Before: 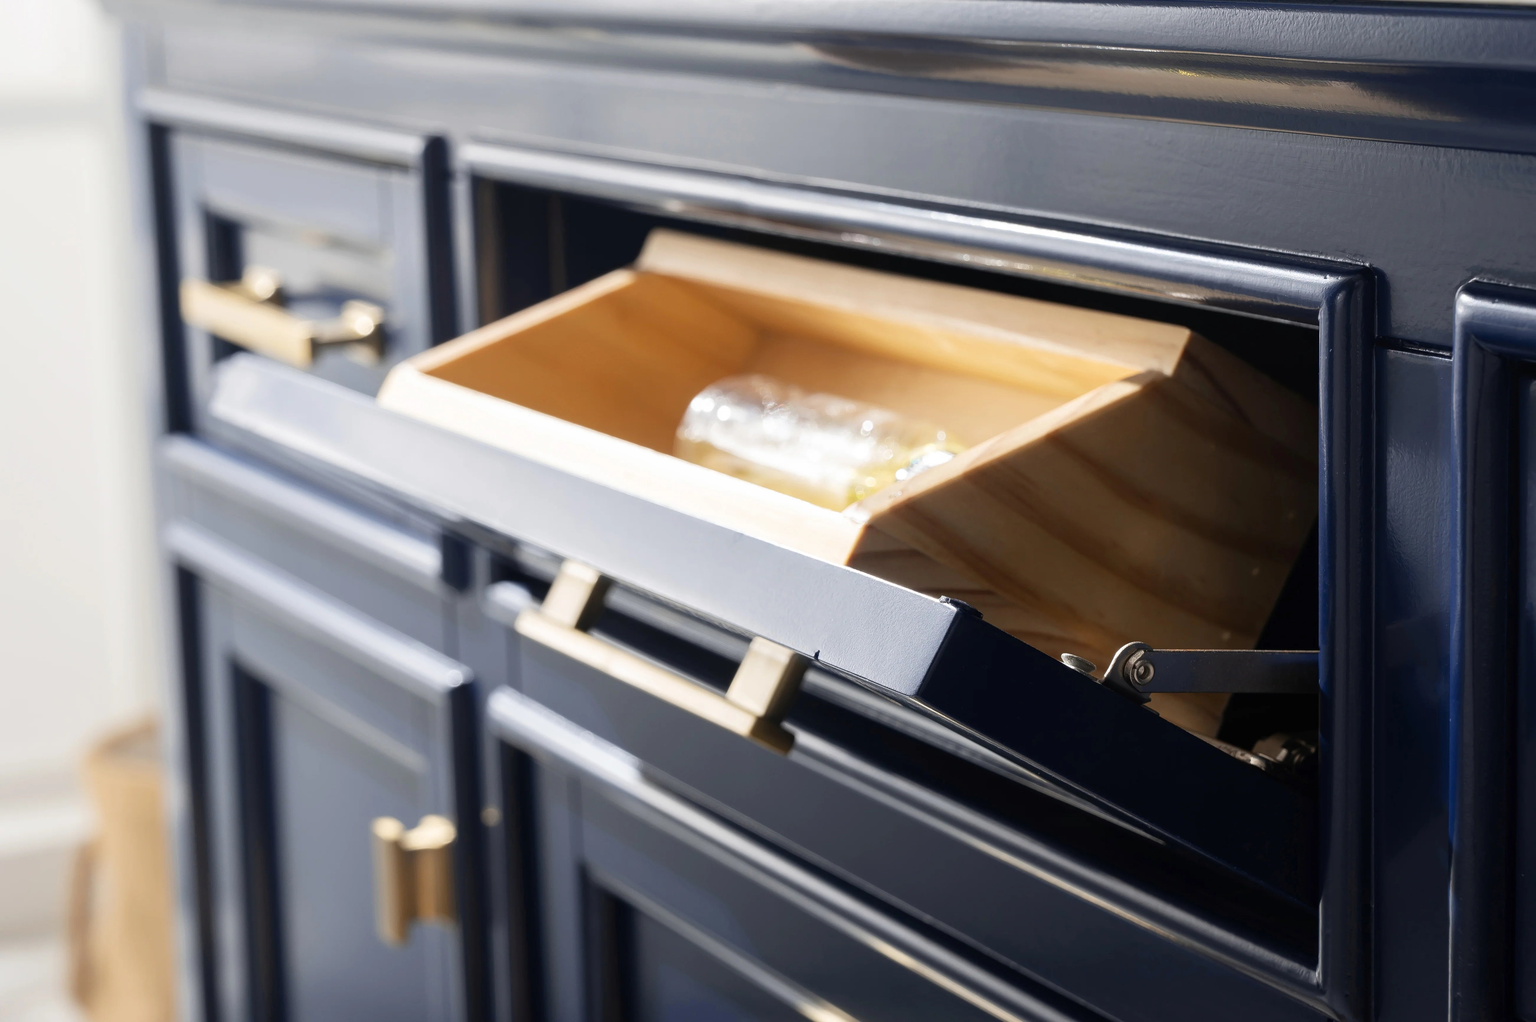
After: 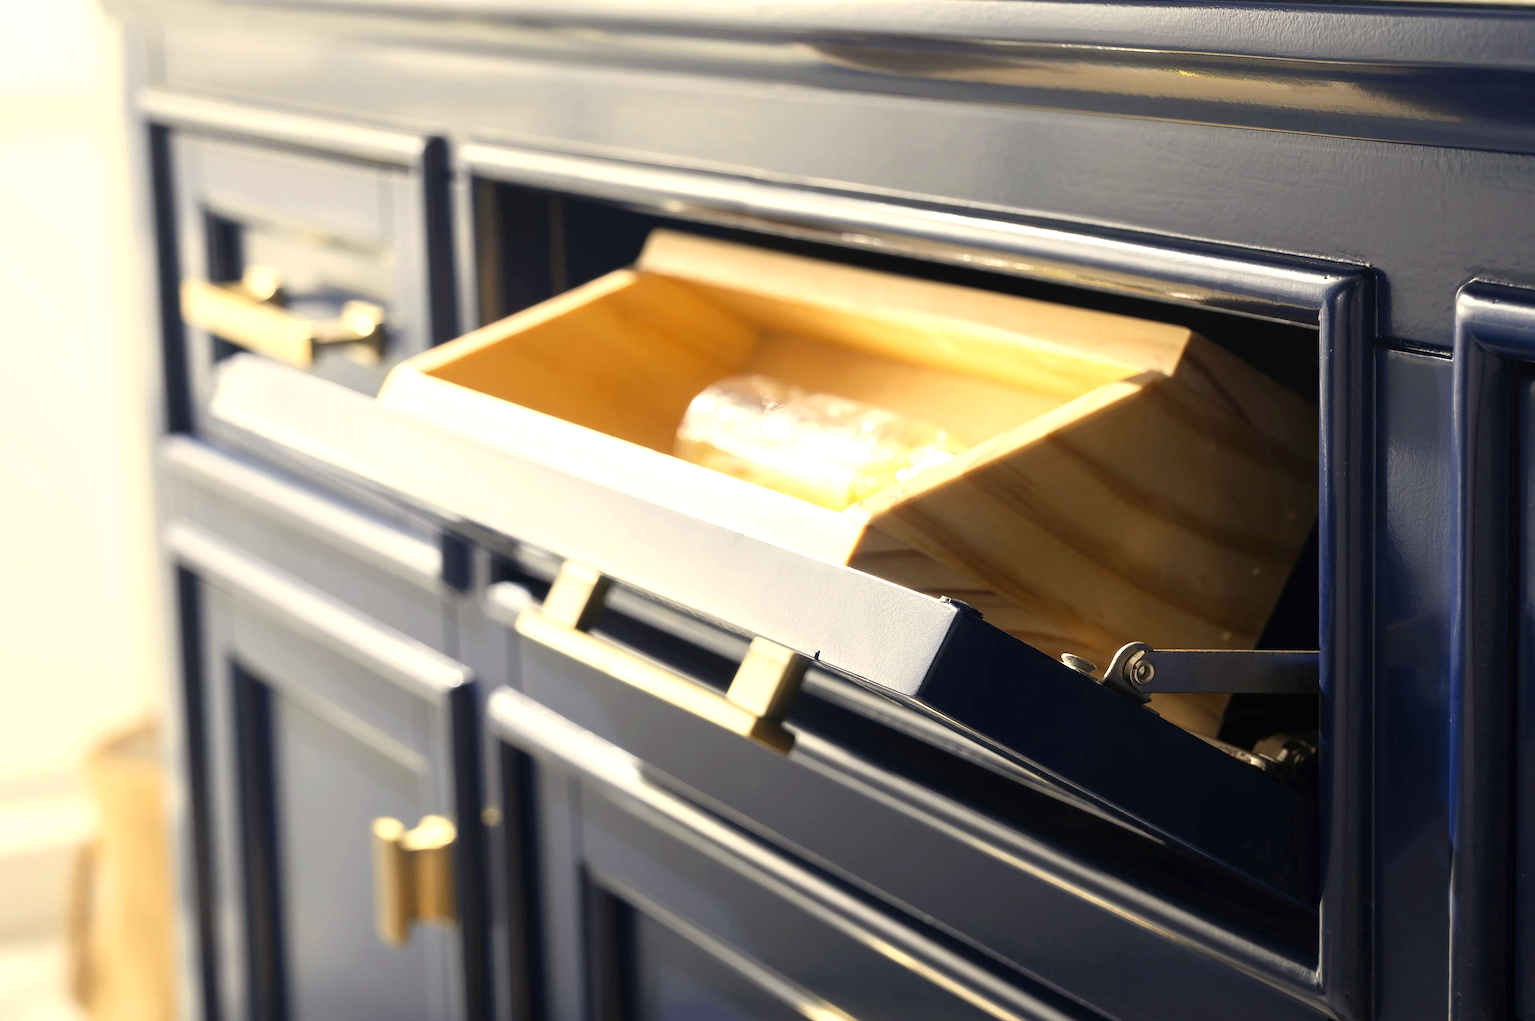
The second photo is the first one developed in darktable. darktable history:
color correction: highlights a* 1.39, highlights b* 17.83
exposure: exposure 0.564 EV, compensate highlight preservation false
